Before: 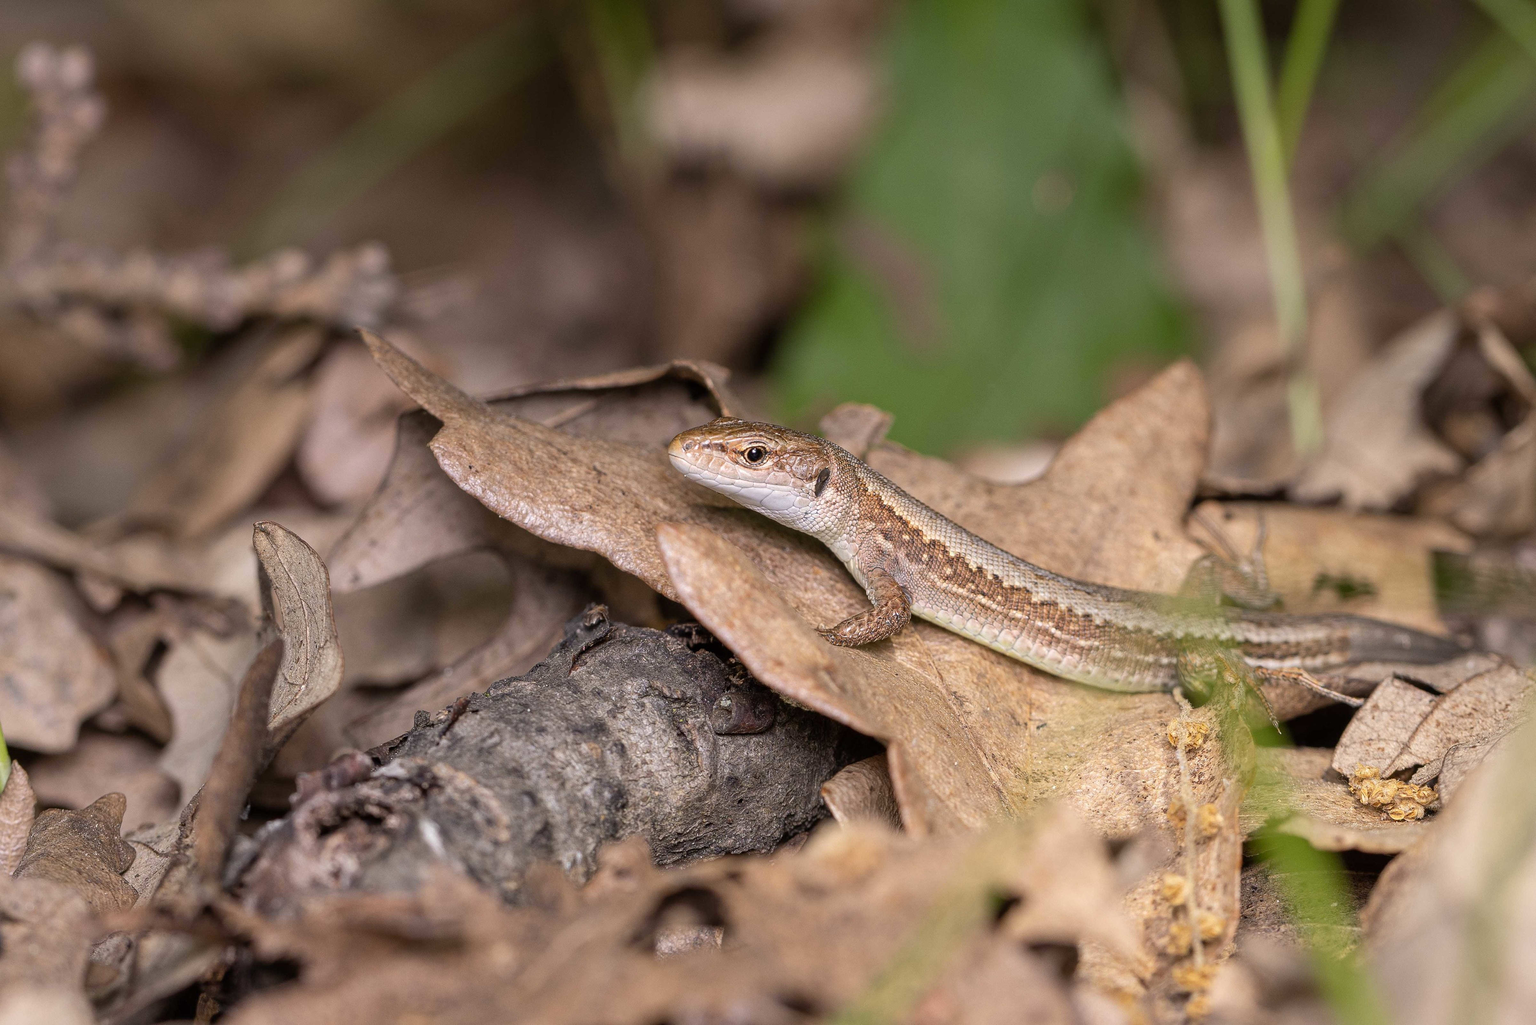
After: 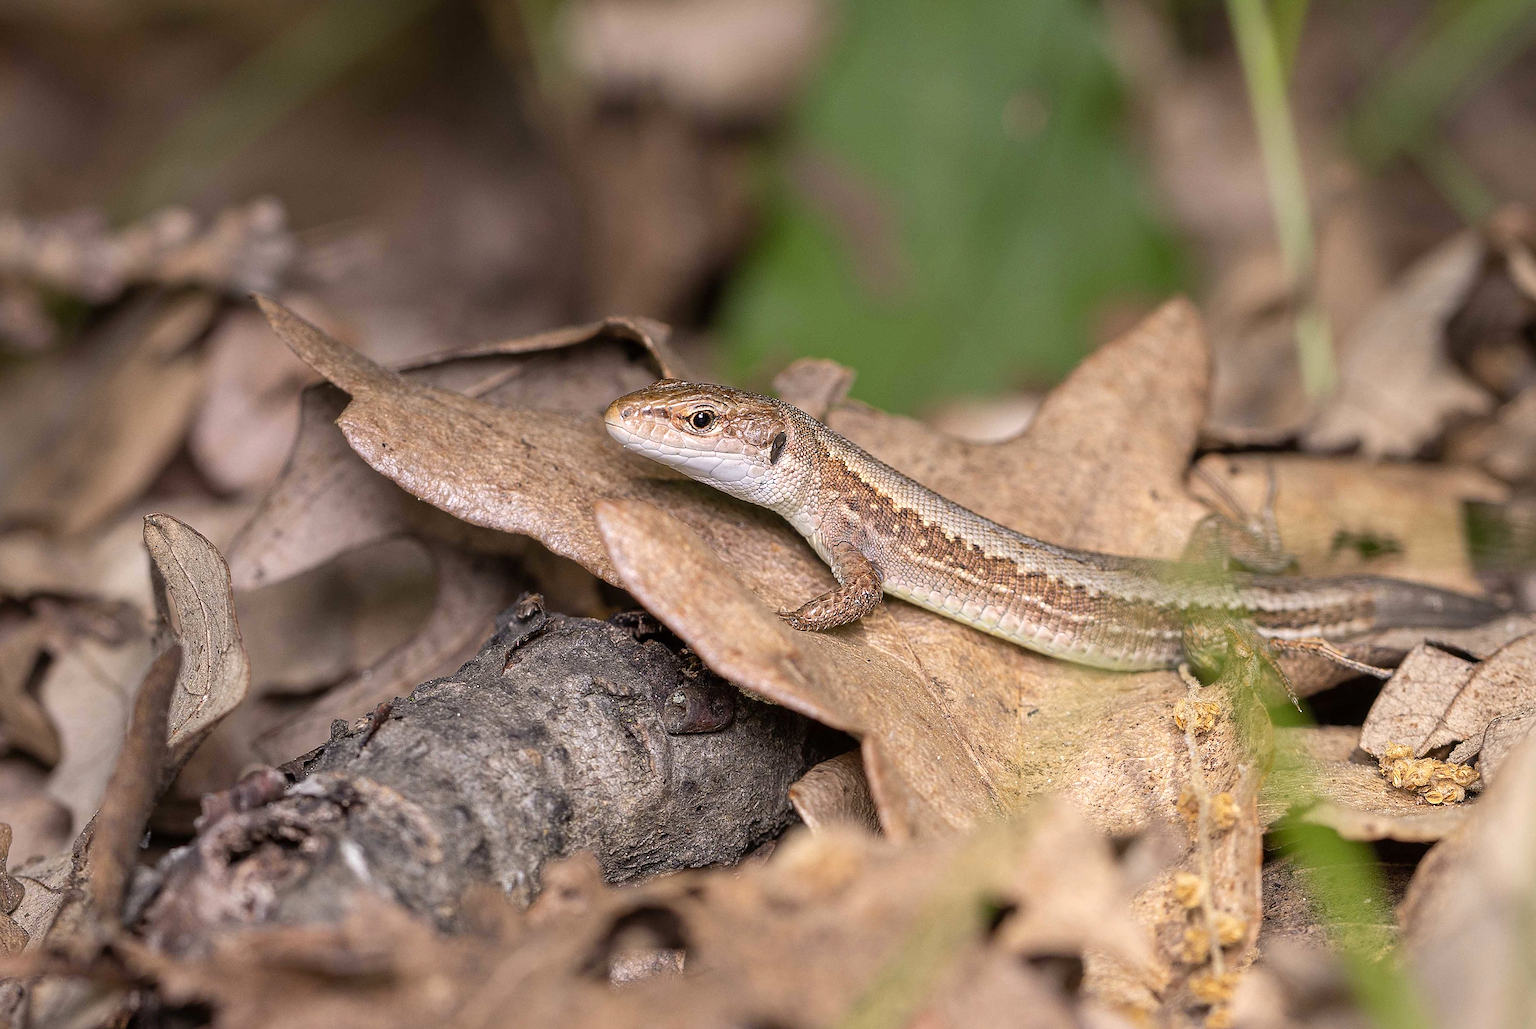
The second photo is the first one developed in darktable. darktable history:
crop and rotate: angle 1.99°, left 6.083%, top 5.675%
sharpen: amount 0.5
exposure: exposure 0.125 EV, compensate highlight preservation false
